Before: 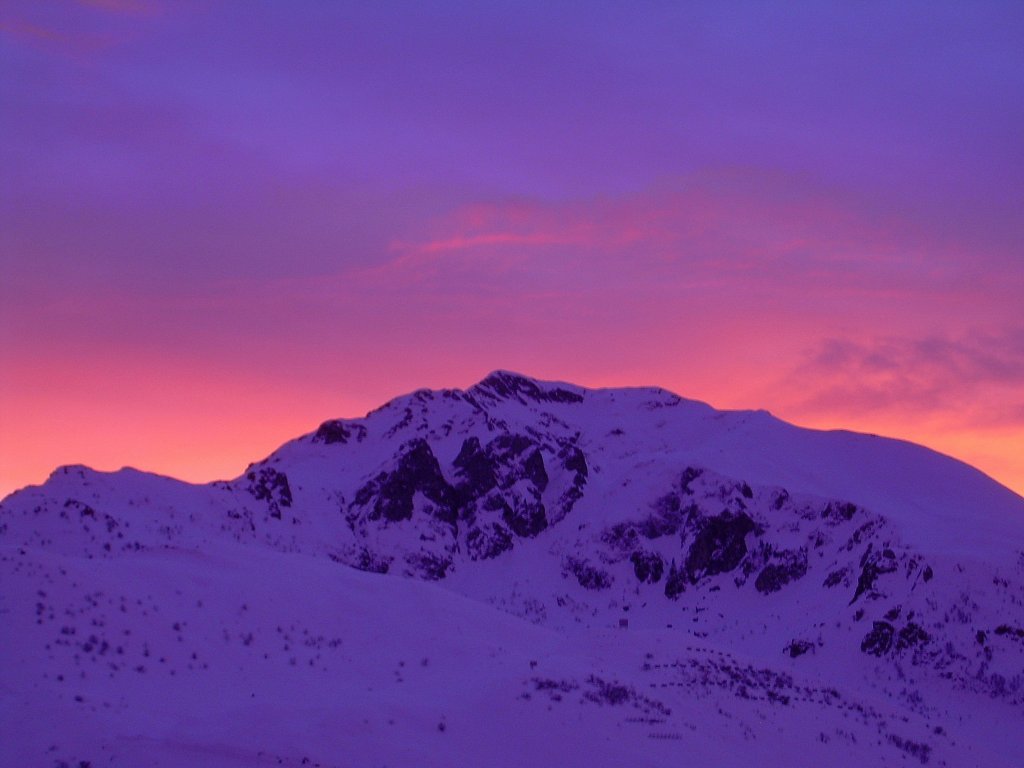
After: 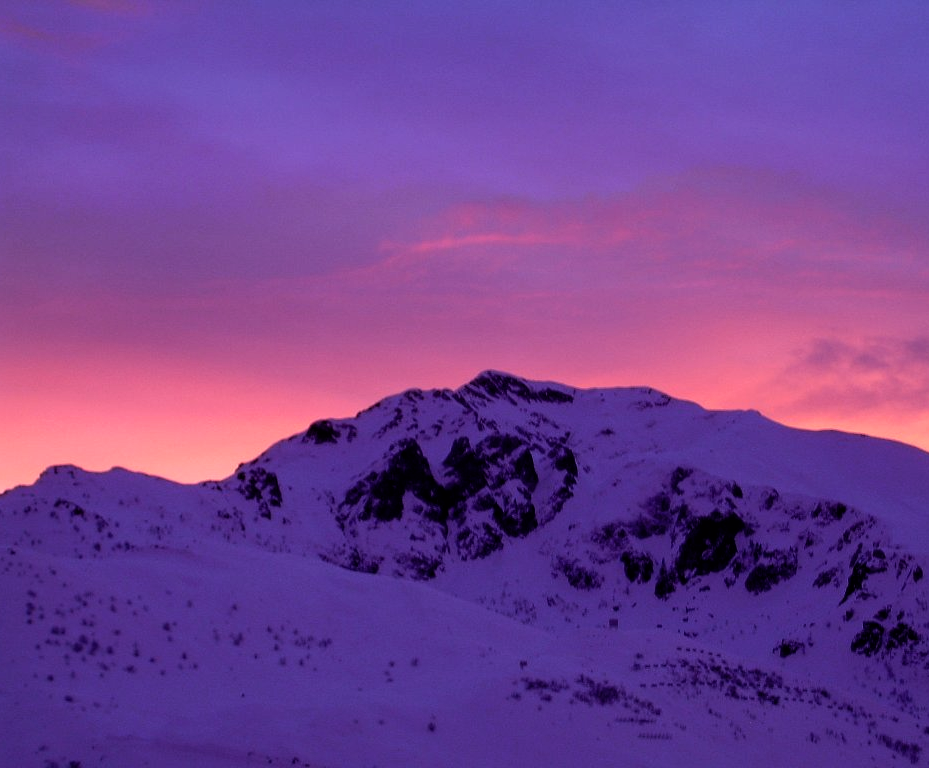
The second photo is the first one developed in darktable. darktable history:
exposure: black level correction 0.001, compensate highlight preservation false
filmic rgb: black relative exposure -3.68 EV, white relative exposure 2.44 EV, hardness 3.27
crop and rotate: left 1.063%, right 8.171%
